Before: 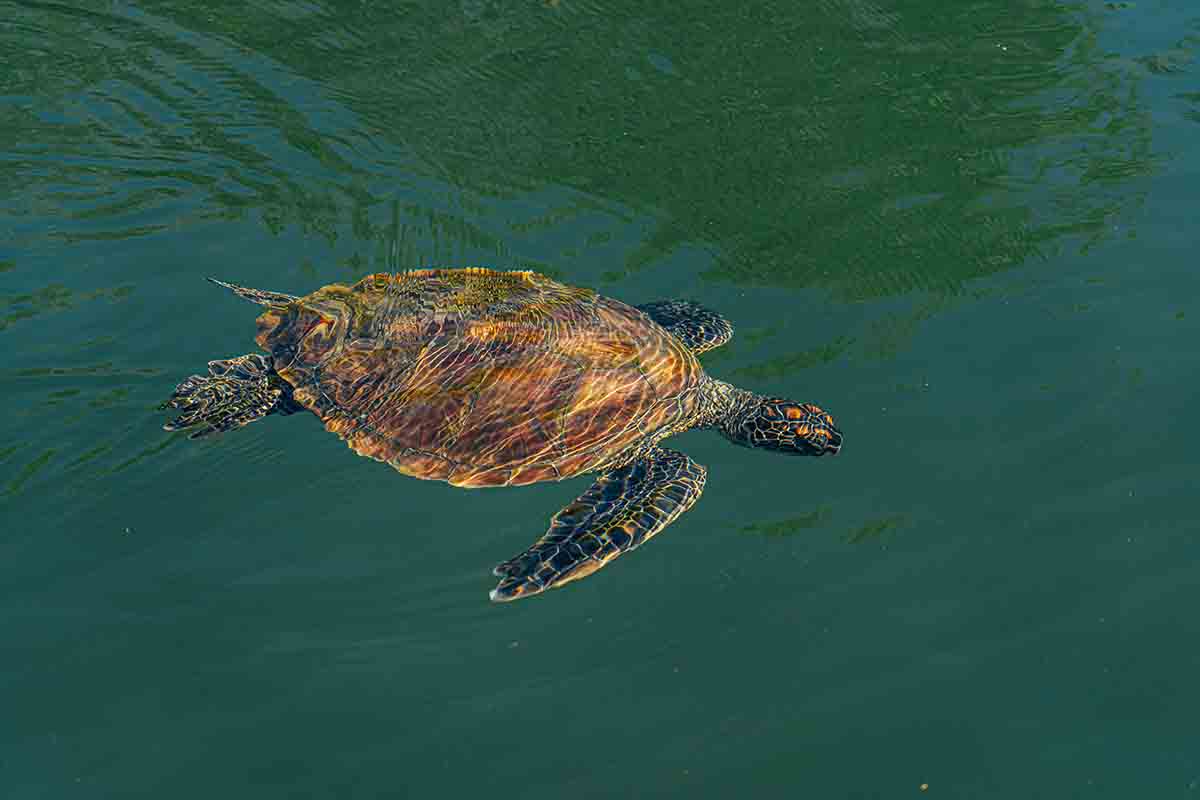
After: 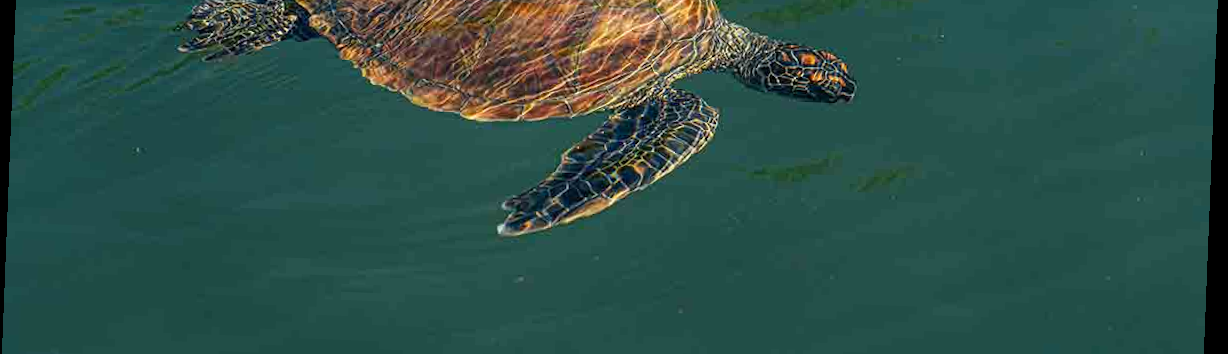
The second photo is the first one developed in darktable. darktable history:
rotate and perspective: rotation 2.27°, automatic cropping off
crop: top 45.551%, bottom 12.262%
